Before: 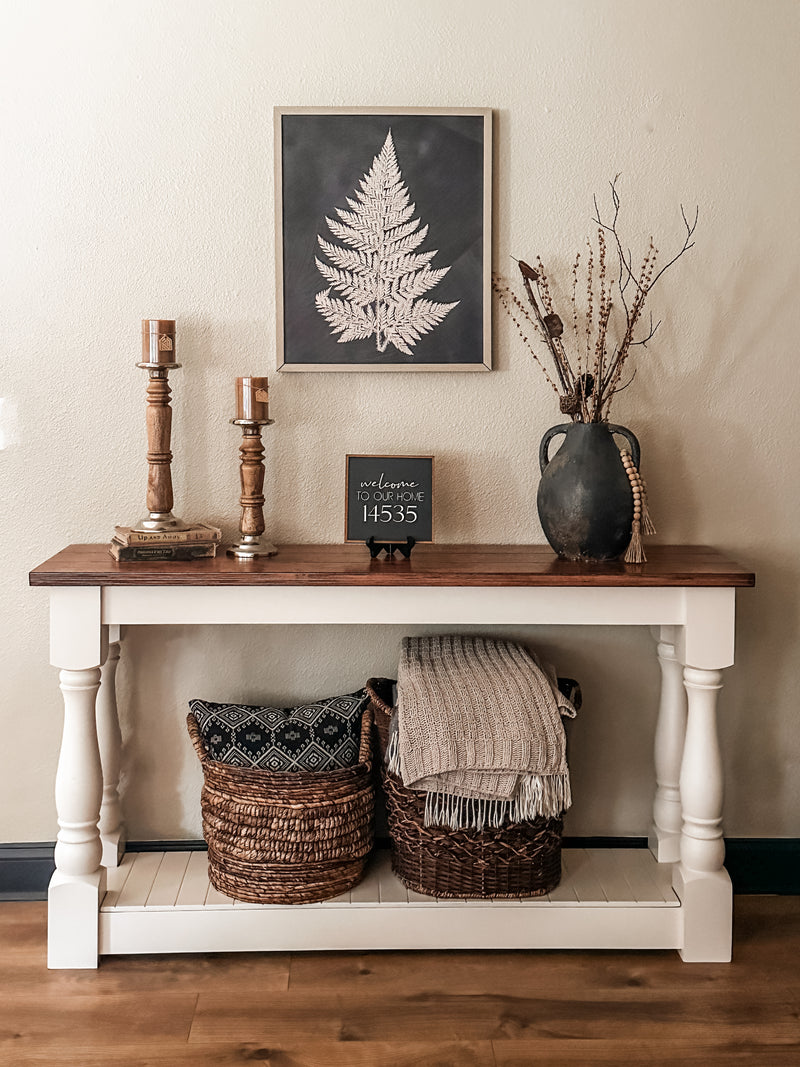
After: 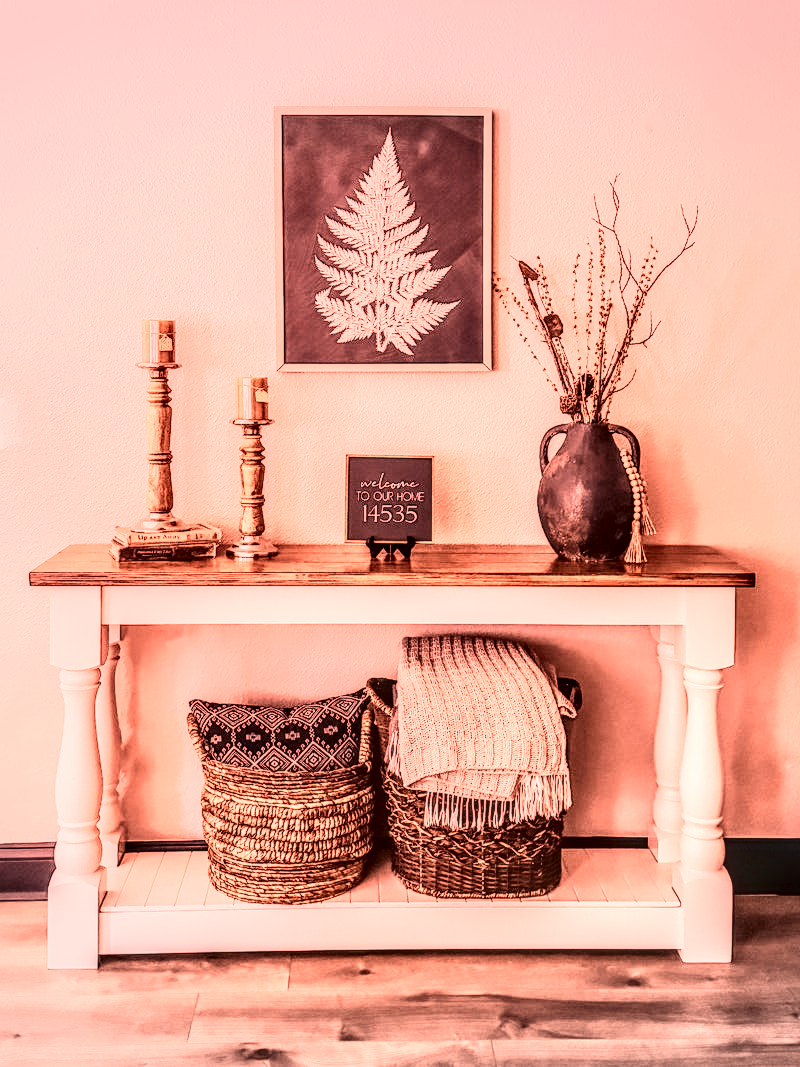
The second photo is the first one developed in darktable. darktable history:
shadows and highlights: shadows 37.27, highlights -28.18, soften with gaussian
tone curve: curves: ch0 [(0, 0.148) (0.191, 0.225) (0.712, 0.695) (0.864, 0.797) (1, 0.839)]
color zones: curves: ch0 [(0.018, 0.548) (0.224, 0.64) (0.425, 0.447) (0.675, 0.575) (0.732, 0.579)]; ch1 [(0.066, 0.487) (0.25, 0.5) (0.404, 0.43) (0.75, 0.421) (0.956, 0.421)]; ch2 [(0.044, 0.561) (0.215, 0.465) (0.399, 0.544) (0.465, 0.548) (0.614, 0.447) (0.724, 0.43) (0.882, 0.623) (0.956, 0.632)]
vignetting: fall-off start 100%, brightness -0.282, width/height ratio 1.31
basic adjustments: contrast 0.09, brightness 0.13, saturation -0.18, vibrance 0.21
color balance: lift [1.005, 1.002, 0.998, 0.998], gamma [1, 1.021, 1.02, 0.979], gain [0.923, 1.066, 1.056, 0.934]
white balance: red 2.526, blue 1.507
local contrast: highlights 19%, detail 186%
